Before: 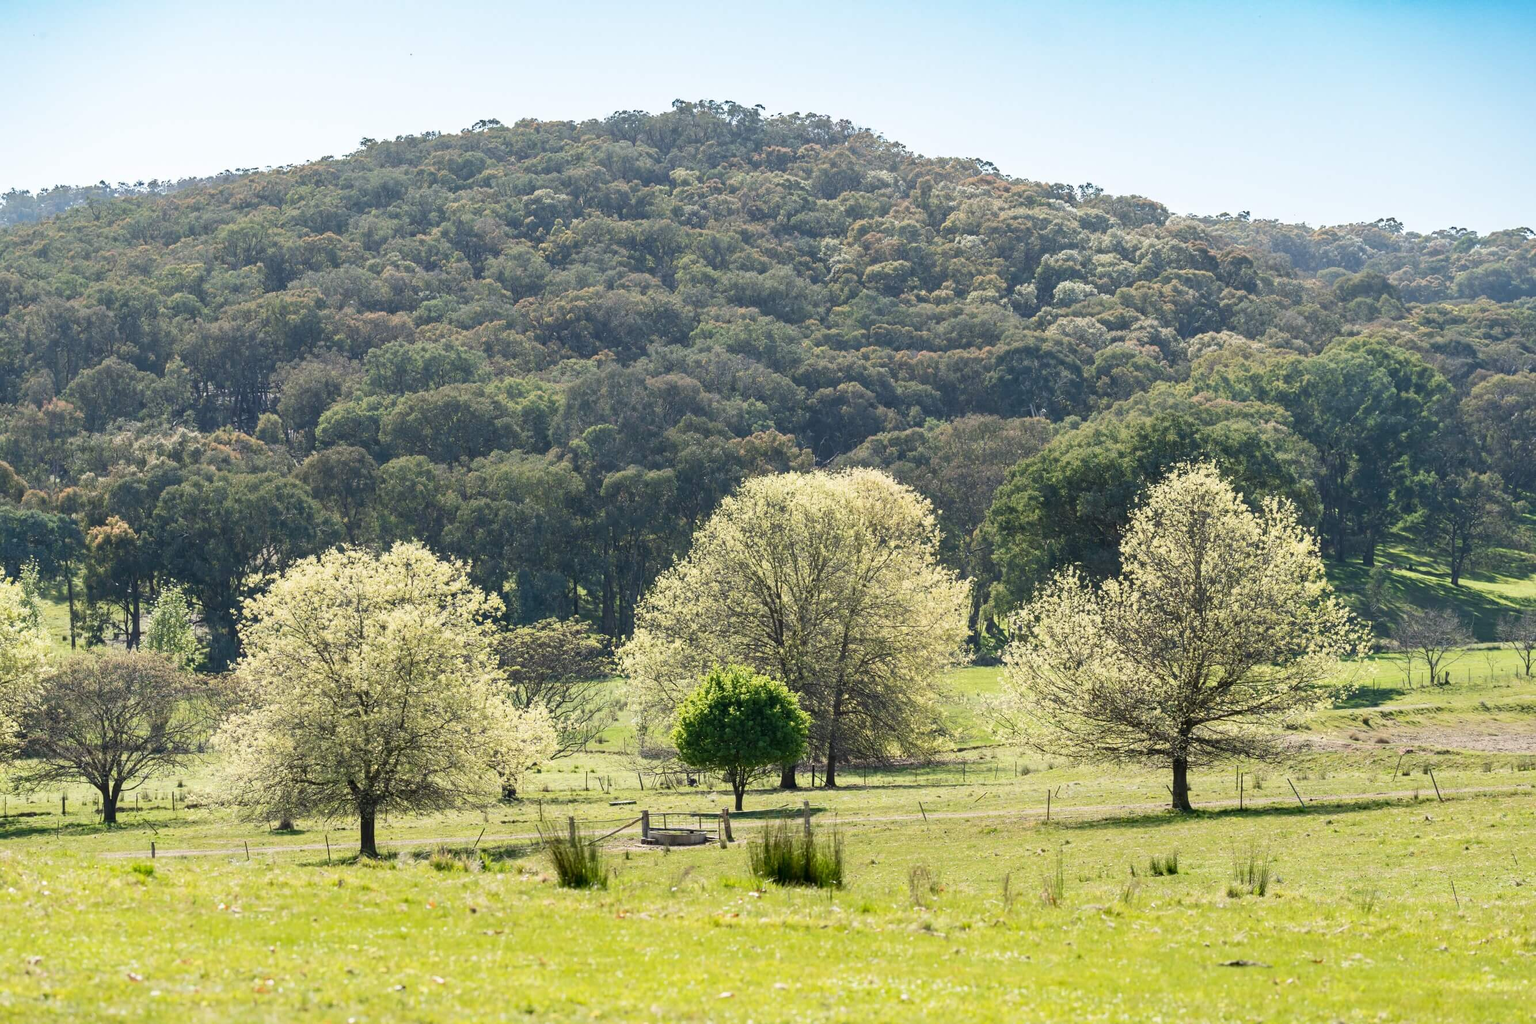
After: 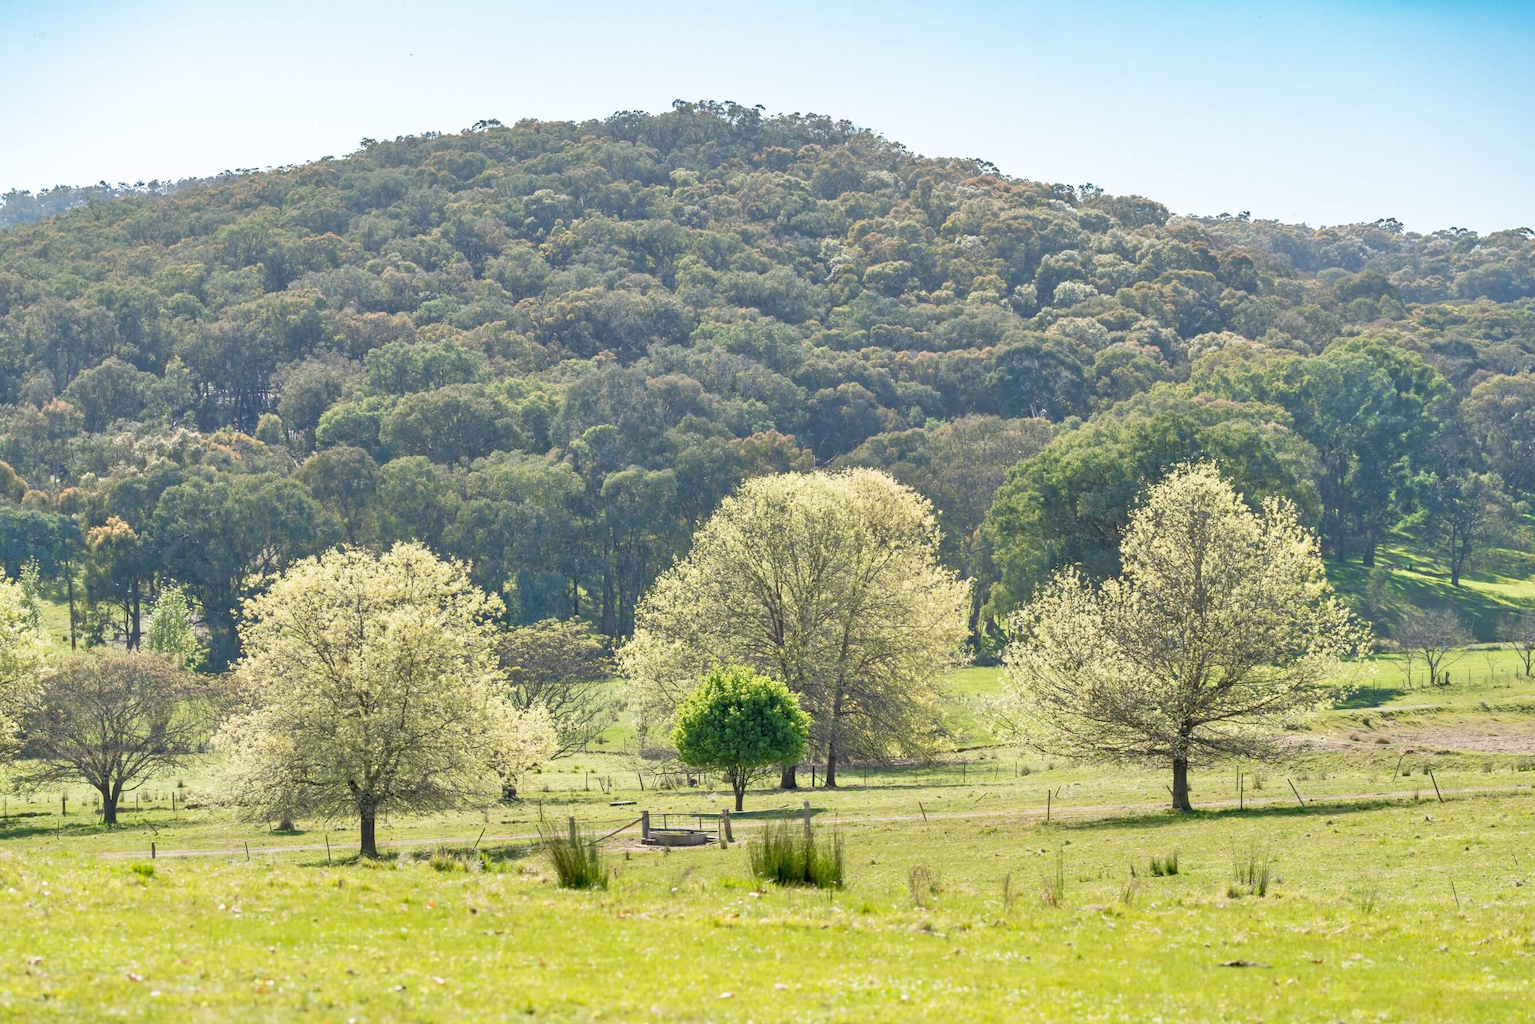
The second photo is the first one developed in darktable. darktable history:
tone equalizer: -7 EV 0.151 EV, -6 EV 0.562 EV, -5 EV 1.18 EV, -4 EV 1.32 EV, -3 EV 1.16 EV, -2 EV 0.6 EV, -1 EV 0.154 EV
